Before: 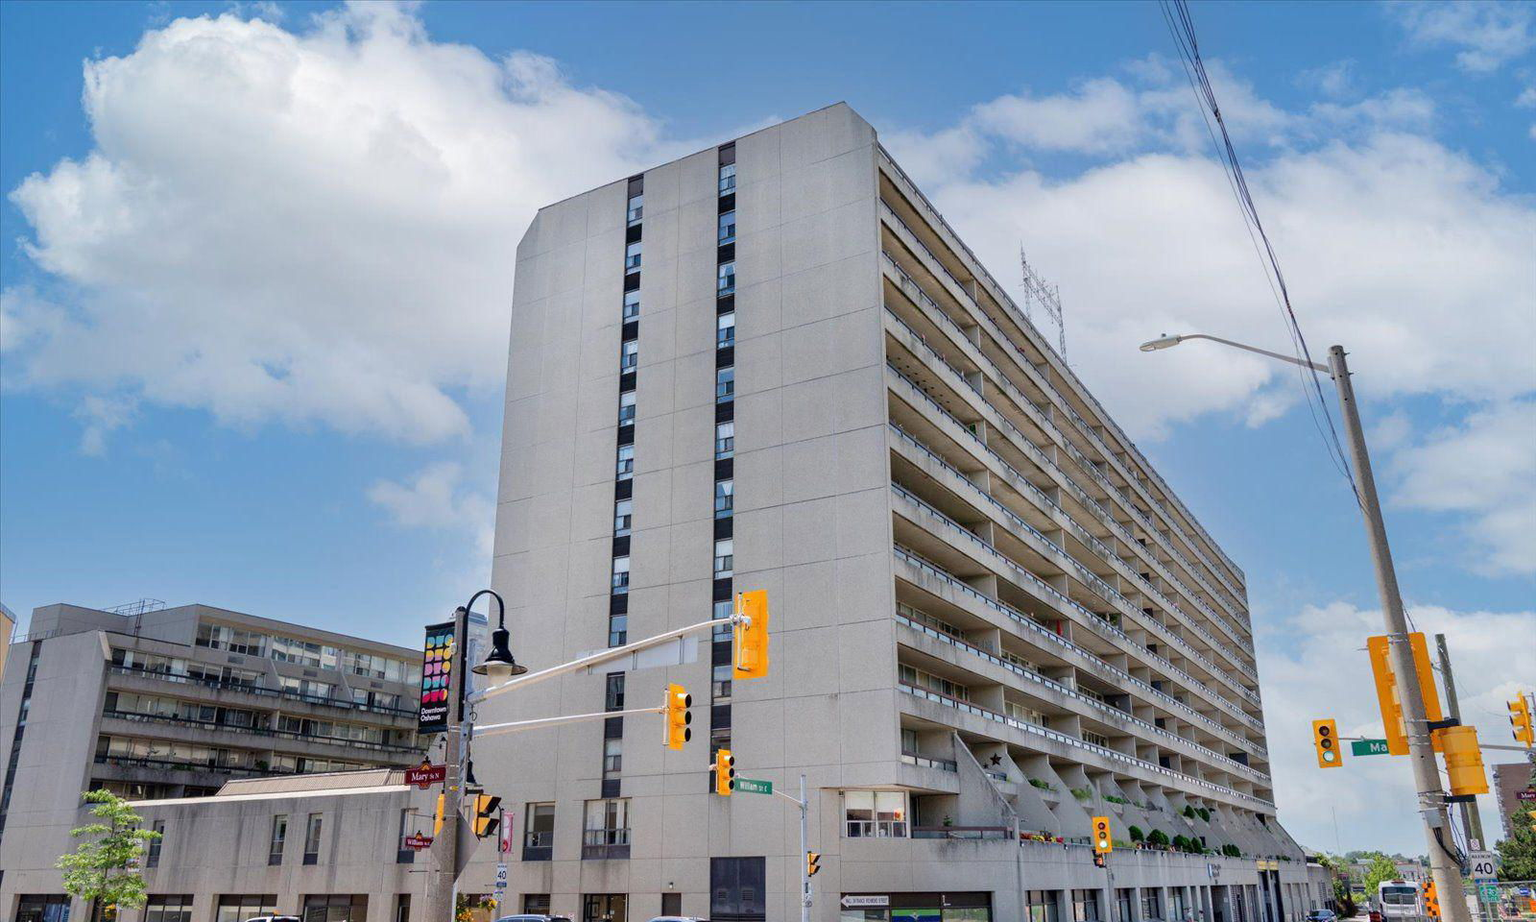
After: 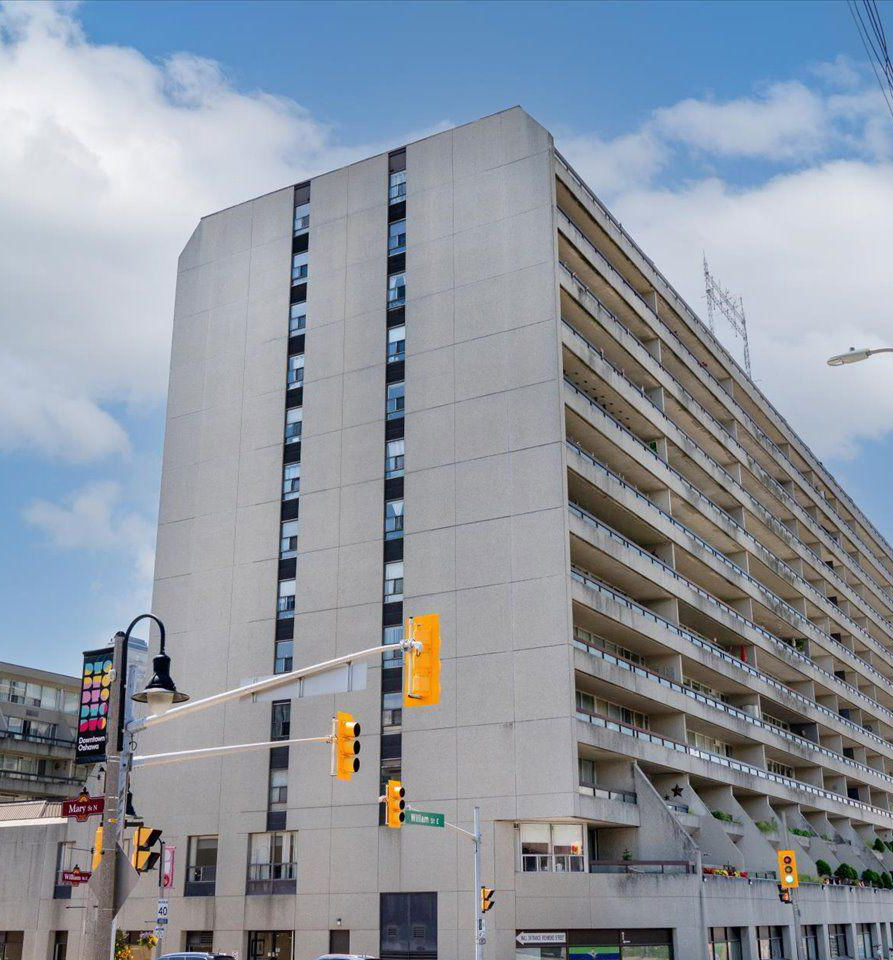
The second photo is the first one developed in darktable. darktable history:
crop and rotate: left 22.513%, right 21.622%
